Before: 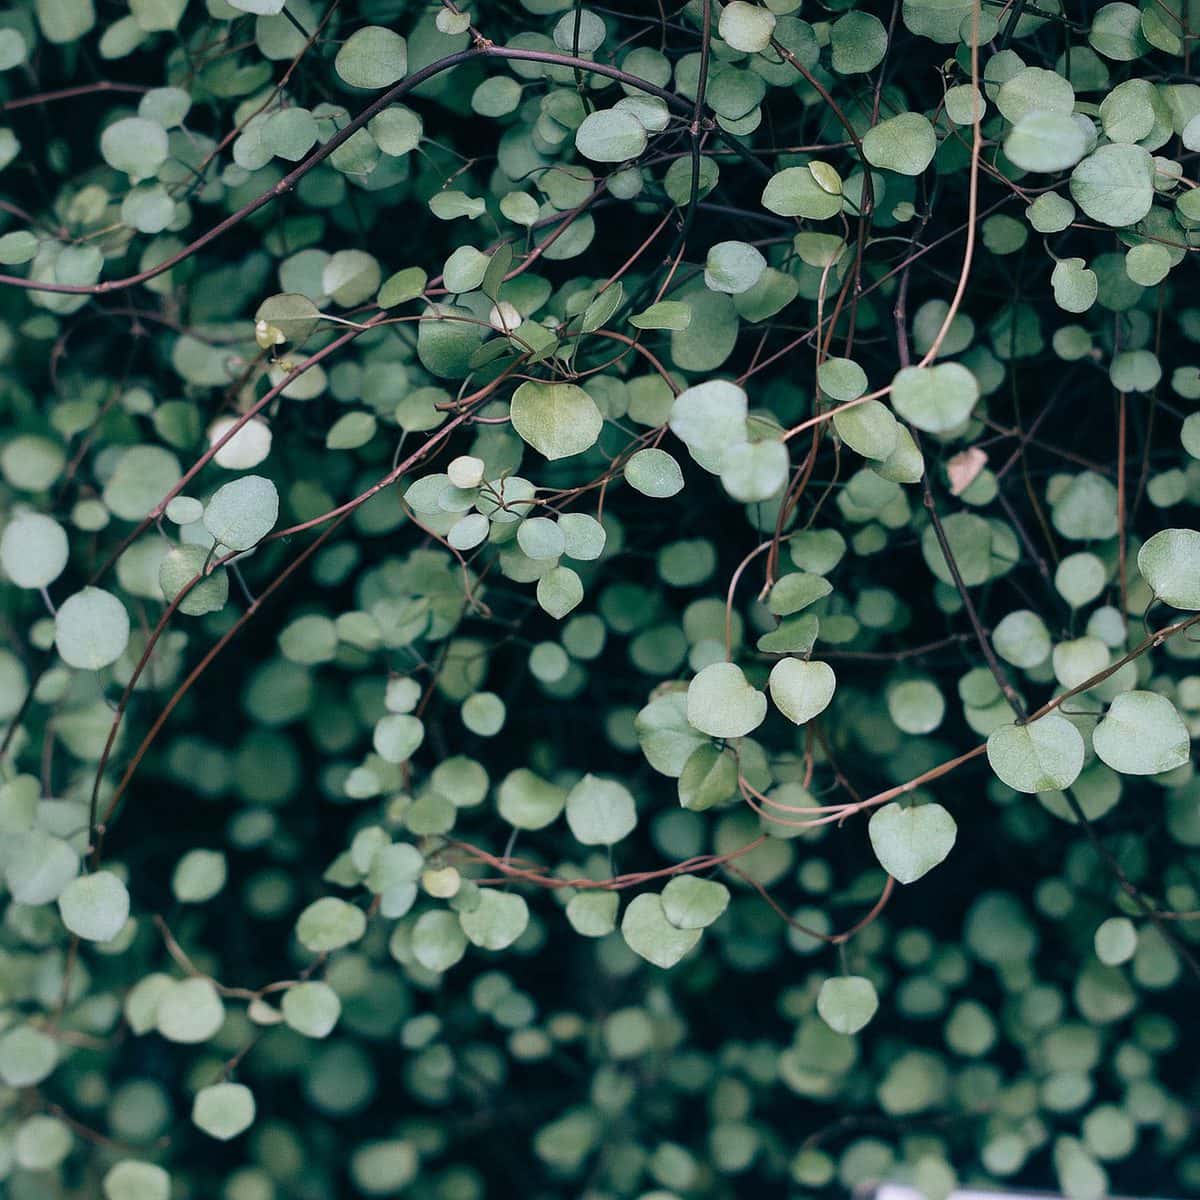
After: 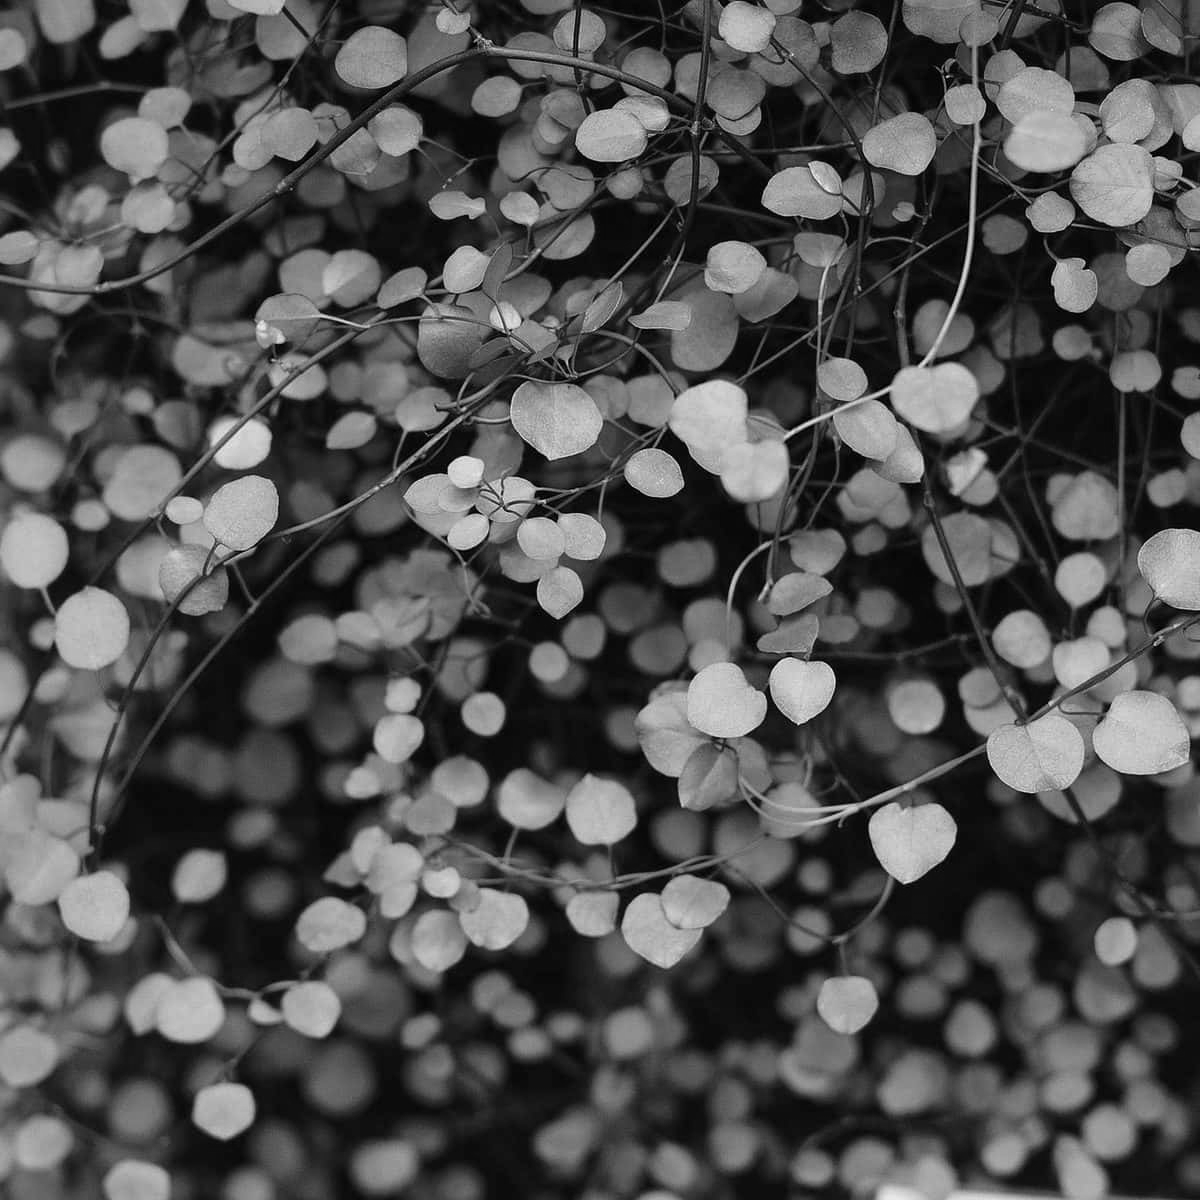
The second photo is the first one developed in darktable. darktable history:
monochrome: a 32, b 64, size 2.3, highlights 1
